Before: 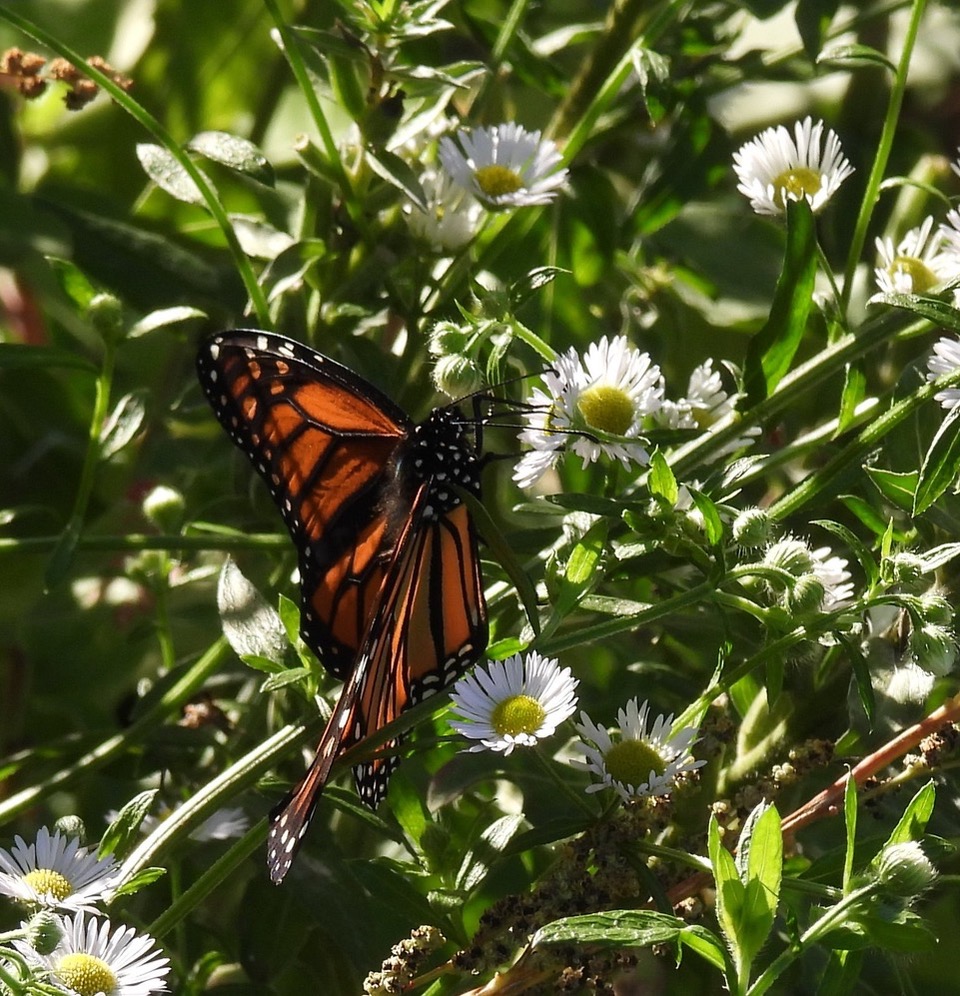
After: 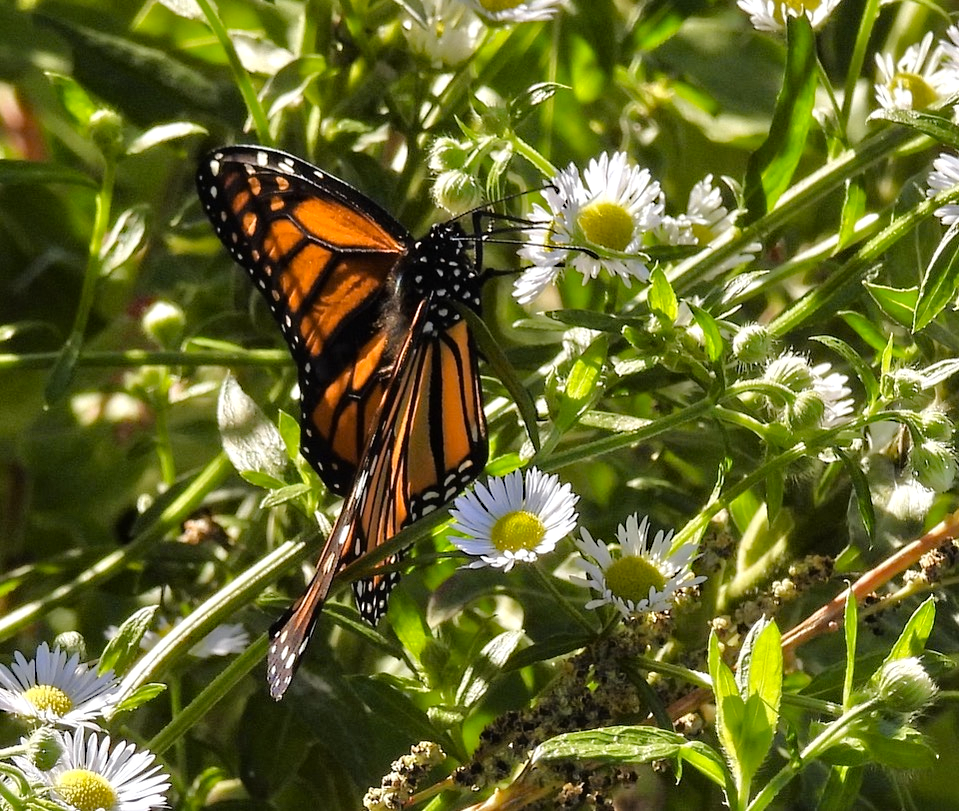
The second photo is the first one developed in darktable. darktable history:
shadows and highlights: shadows 20.91, highlights -82.73, soften with gaussian
haze removal: strength 0.29, distance 0.25, compatibility mode true, adaptive false
crop and rotate: top 18.507%
color contrast: green-magenta contrast 0.8, blue-yellow contrast 1.1, unbound 0
tone equalizer: -7 EV 0.15 EV, -6 EV 0.6 EV, -5 EV 1.15 EV, -4 EV 1.33 EV, -3 EV 1.15 EV, -2 EV 0.6 EV, -1 EV 0.15 EV, mask exposure compensation -0.5 EV
